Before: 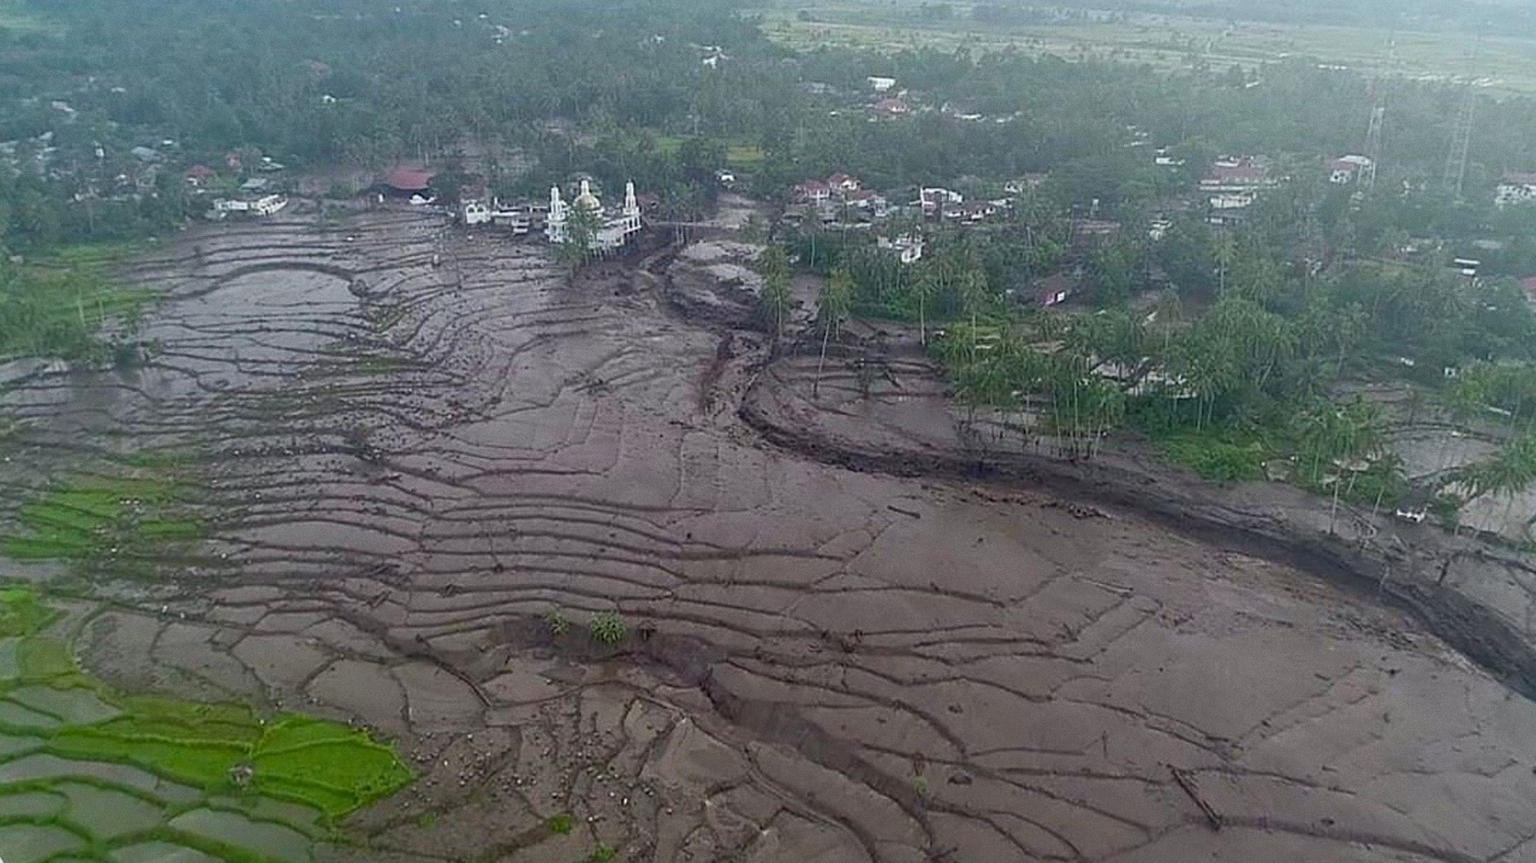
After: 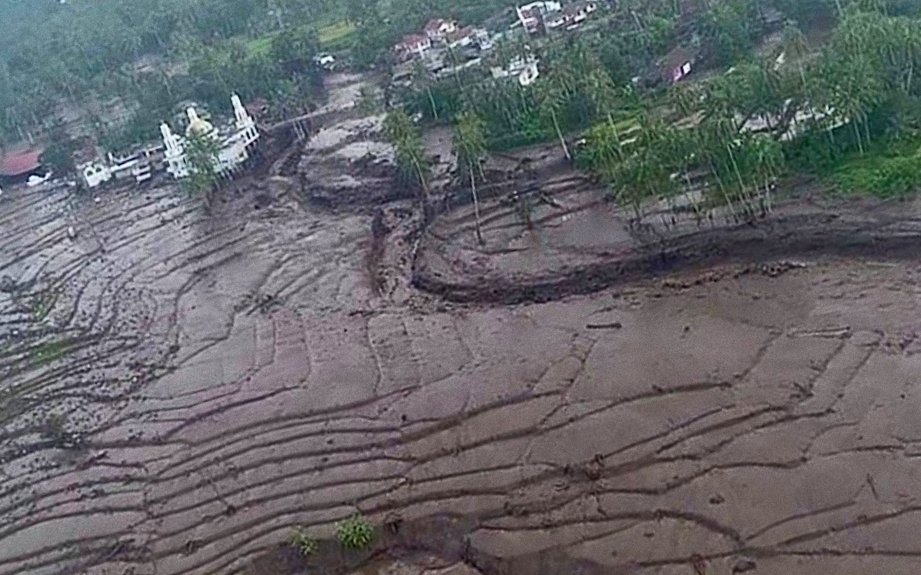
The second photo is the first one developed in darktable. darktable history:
contrast brightness saturation: contrast 0.233, brightness 0.097, saturation 0.293
crop and rotate: angle 18.32°, left 6.846%, right 4.15%, bottom 1.091%
